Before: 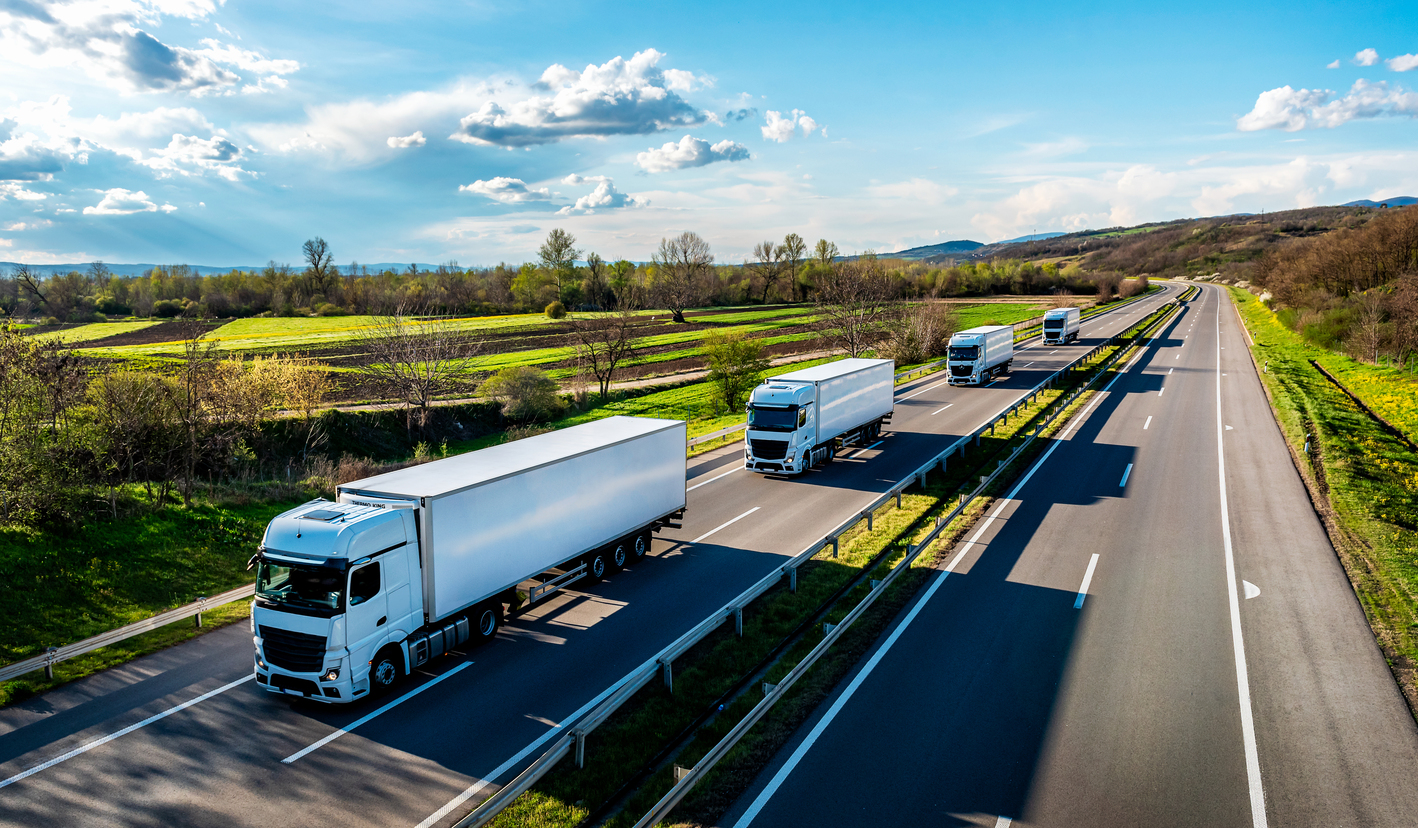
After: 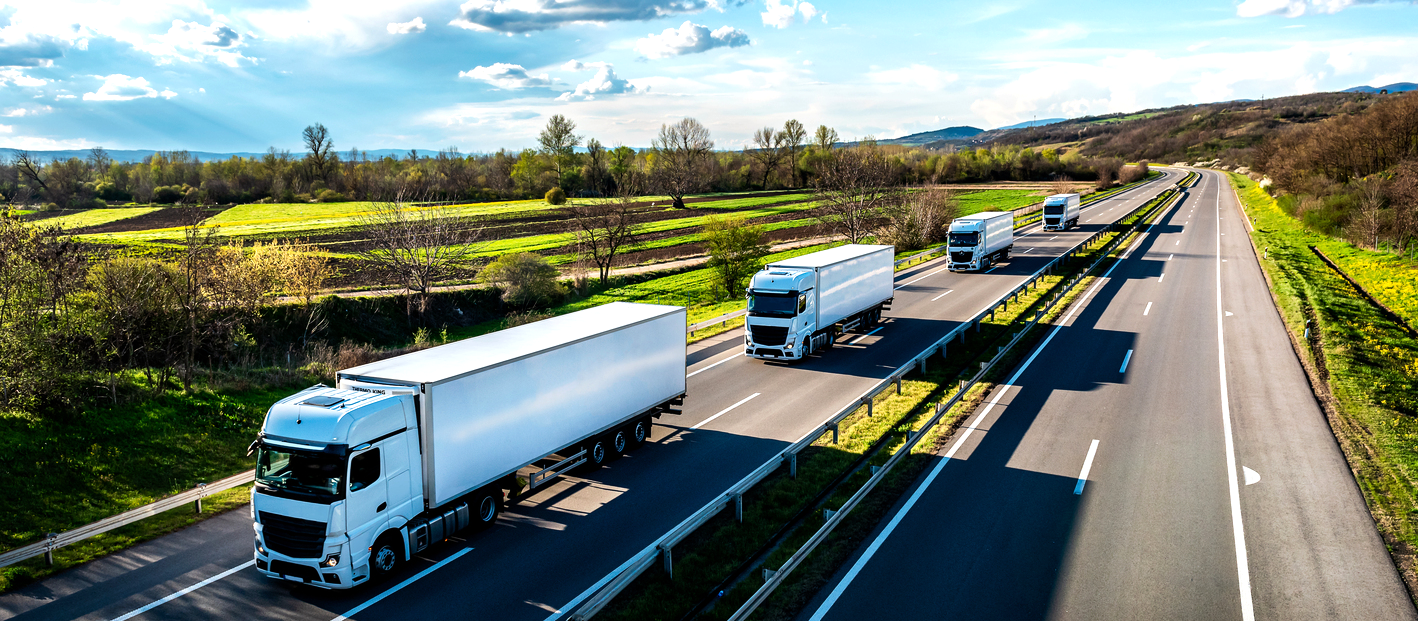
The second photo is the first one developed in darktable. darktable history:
crop: top 13.819%, bottom 11.169%
tone equalizer: -8 EV -0.417 EV, -7 EV -0.389 EV, -6 EV -0.333 EV, -5 EV -0.222 EV, -3 EV 0.222 EV, -2 EV 0.333 EV, -1 EV 0.389 EV, +0 EV 0.417 EV, edges refinement/feathering 500, mask exposure compensation -1.57 EV, preserve details no
